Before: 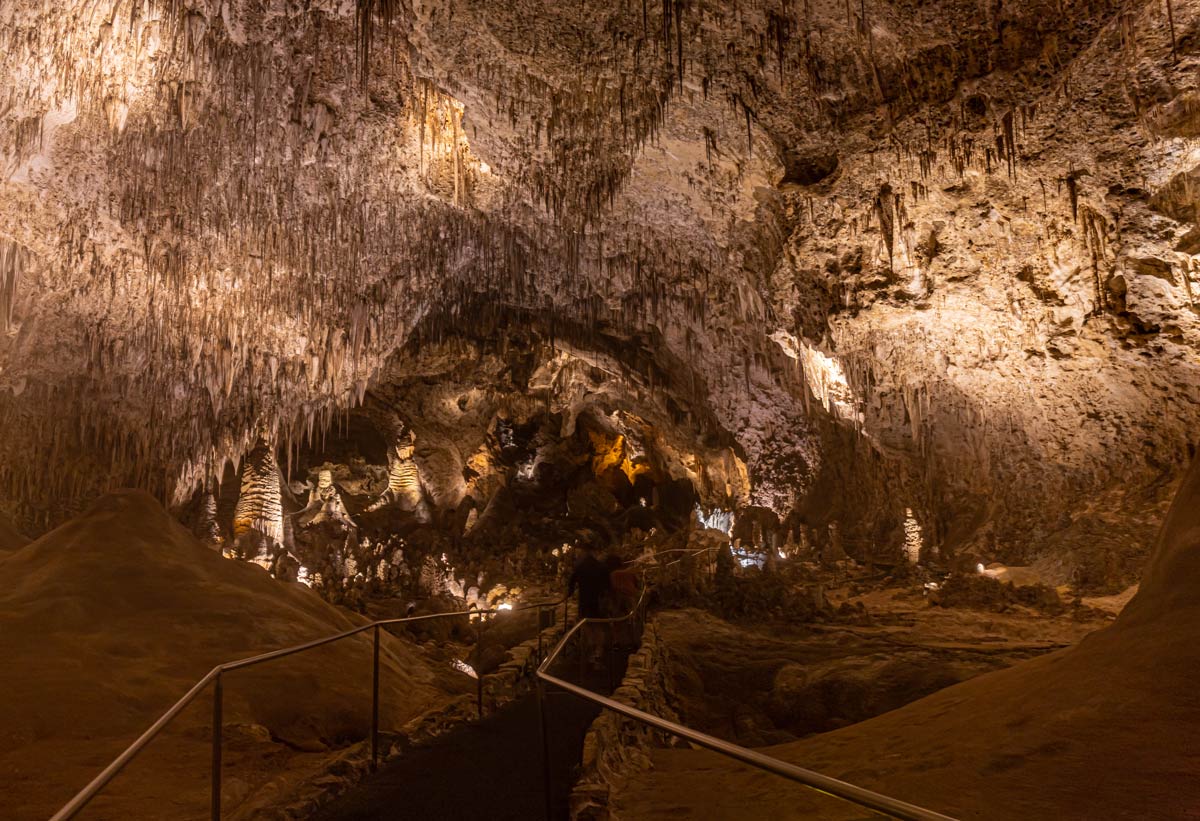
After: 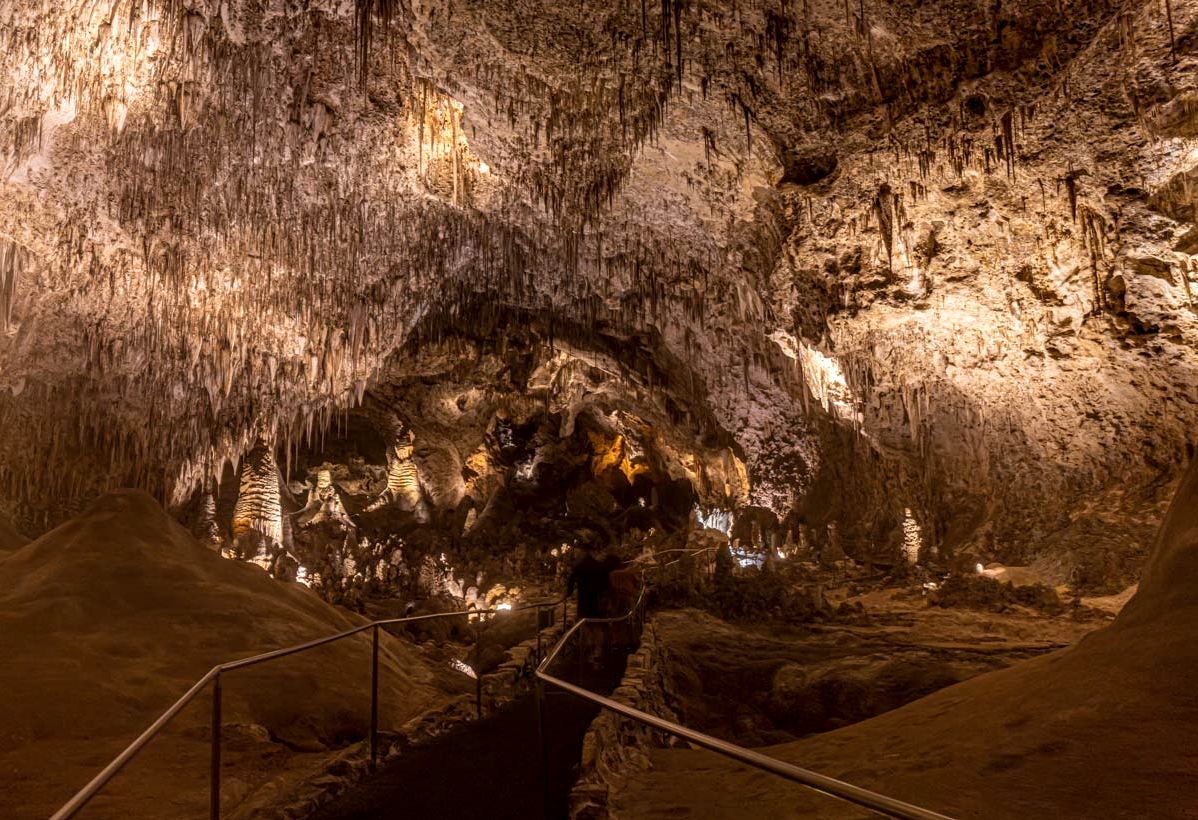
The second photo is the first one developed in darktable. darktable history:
crop and rotate: left 0.161%, bottom 0.001%
local contrast: detail 130%
